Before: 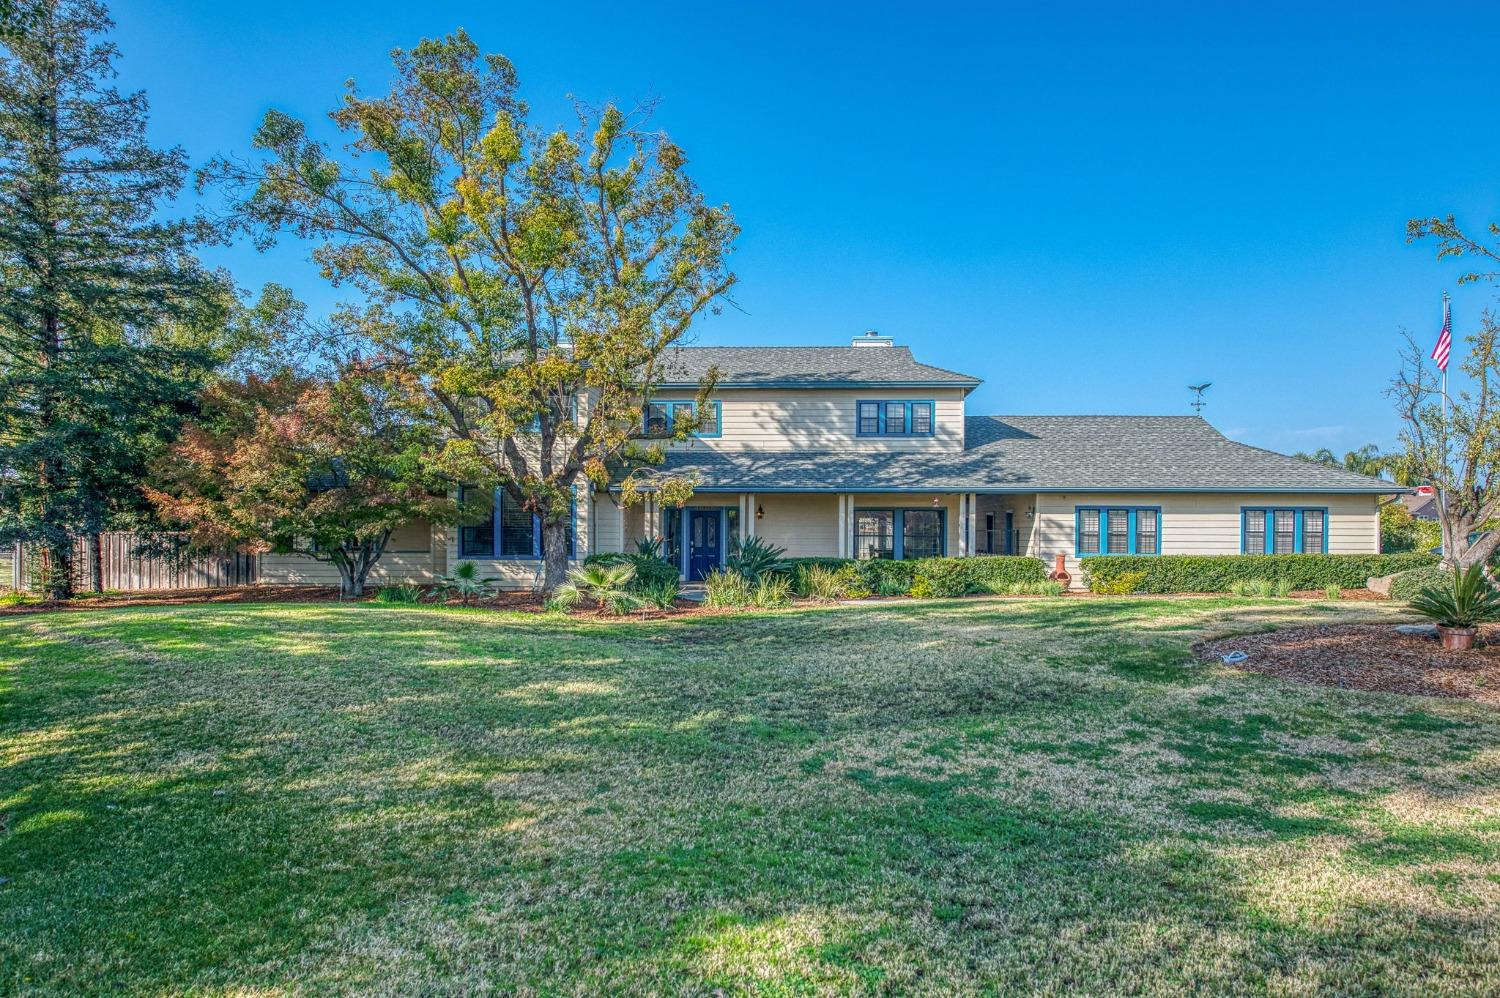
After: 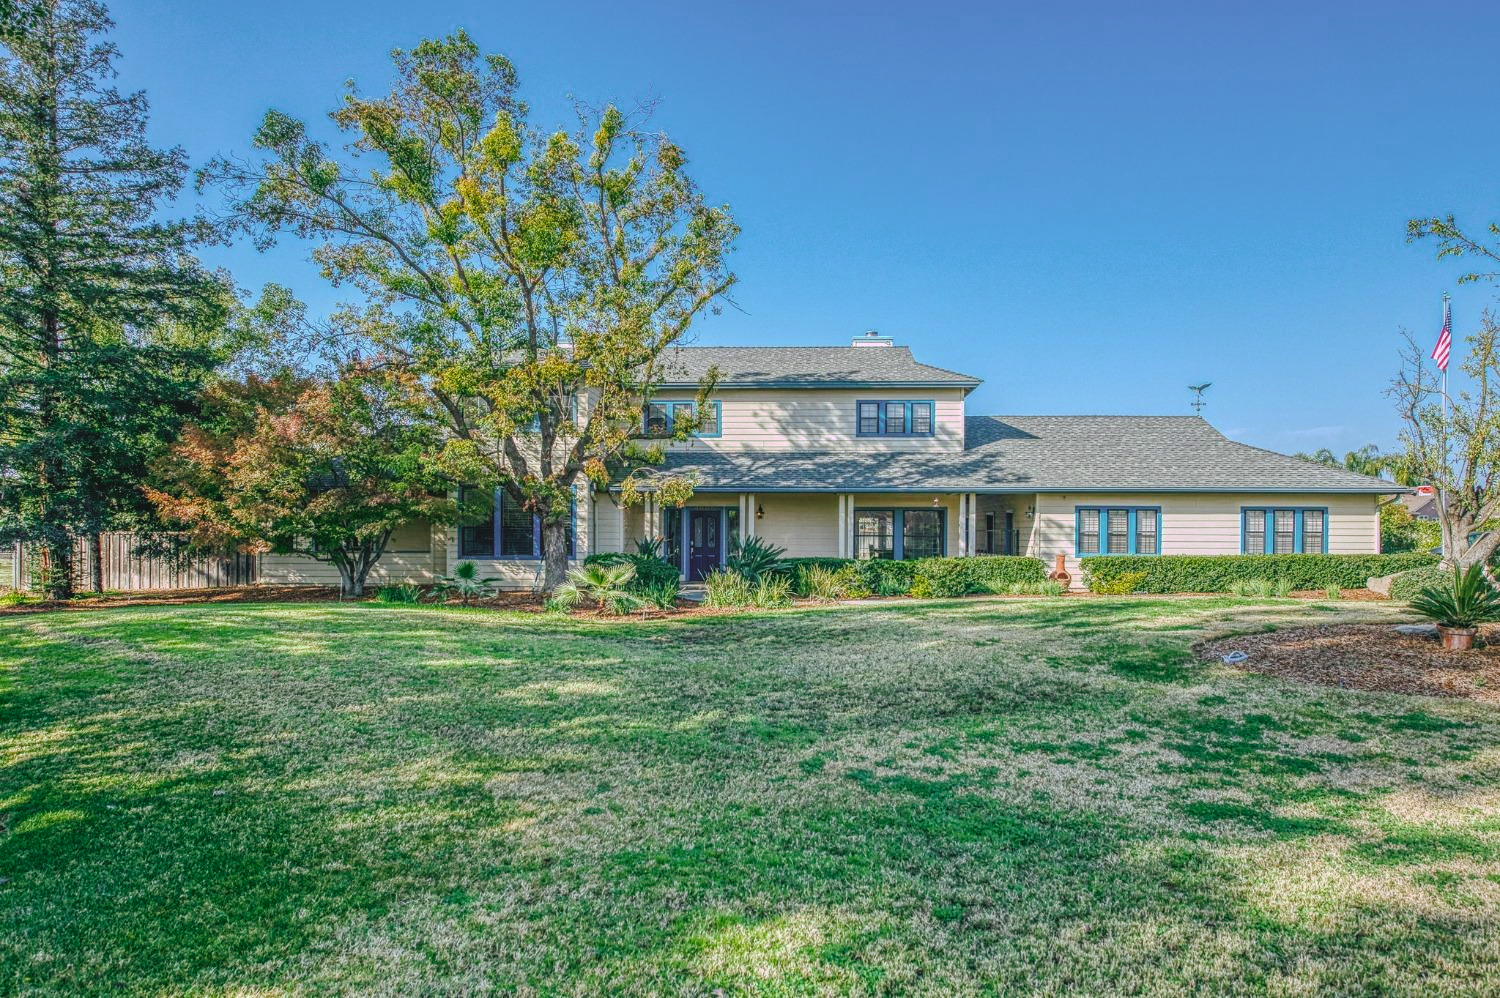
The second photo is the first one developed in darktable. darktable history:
tone curve: curves: ch0 [(0, 0) (0.003, 0.054) (0.011, 0.058) (0.025, 0.069) (0.044, 0.087) (0.069, 0.1) (0.1, 0.123) (0.136, 0.152) (0.177, 0.183) (0.224, 0.234) (0.277, 0.291) (0.335, 0.367) (0.399, 0.441) (0.468, 0.524) (0.543, 0.6) (0.623, 0.673) (0.709, 0.744) (0.801, 0.812) (0.898, 0.89) (1, 1)], preserve colors none
color look up table: target L [98.64, 96.69, 91.16, 87.86, 86.97, 87.43, 82.78, 69.01, 66.35, 60.61, 61.92, 46.1, 33.78, 16.89, 201.76, 83.21, 72.89, 69.57, 71.26, 61.04, 55.14, 48.55, 48.86, 45.79, 17.53, 2.07, 96.47, 80.2, 80.24, 76.92, 71.46, 60.05, 57.88, 57.49, 52.9, 42.95, 35.51, 41.53, 32.36, 39.82, 19.19, 15.24, 5.895, 96.85, 94.04, 64.09, 54.17, 54.51, 37.19], target a [-29.31, -36.21, -6.63, -40.39, -36.8, -55.13, -76.24, -55.14, -21.57, -61.13, -44.58, -26.88, -33.82, -23.17, 0, 5.447, -1.308, 32.26, 42.58, 1.532, 24.85, 50.11, 33.29, 62.3, 27.63, 1.269, 18.17, 5.335, 24.55, 42.17, 48.69, 71.4, 0.529, 15.36, 29.35, 66.55, 6.812, 53.68, -2.11, 34.51, 32.78, 24.27, 8.035, -32.53, -60.66, -19.97, -11.43, 1.819, -20.34], target b [66.48, 20.25, 30.18, 62.53, 32.08, 11.06, 59.8, 37.78, 59.6, 55.98, 9.364, 44.7, 36.37, 26.55, -0.001, 2.581, 29.1, 61.7, 7.29, 61.56, 33.28, 57.12, 14.34, 30, 24.92, 2.665, -10.09, -34.21, -26.02, -22.76, -36.88, -28.98, 3.08, -58.63, -20.75, 1.379, -40.1, -44.54, 5.739, -66.95, -6.326, -40.85, -12.69, -8.693, -15.27, -5.019, -44.16, -15.44, -10.93], num patches 49
